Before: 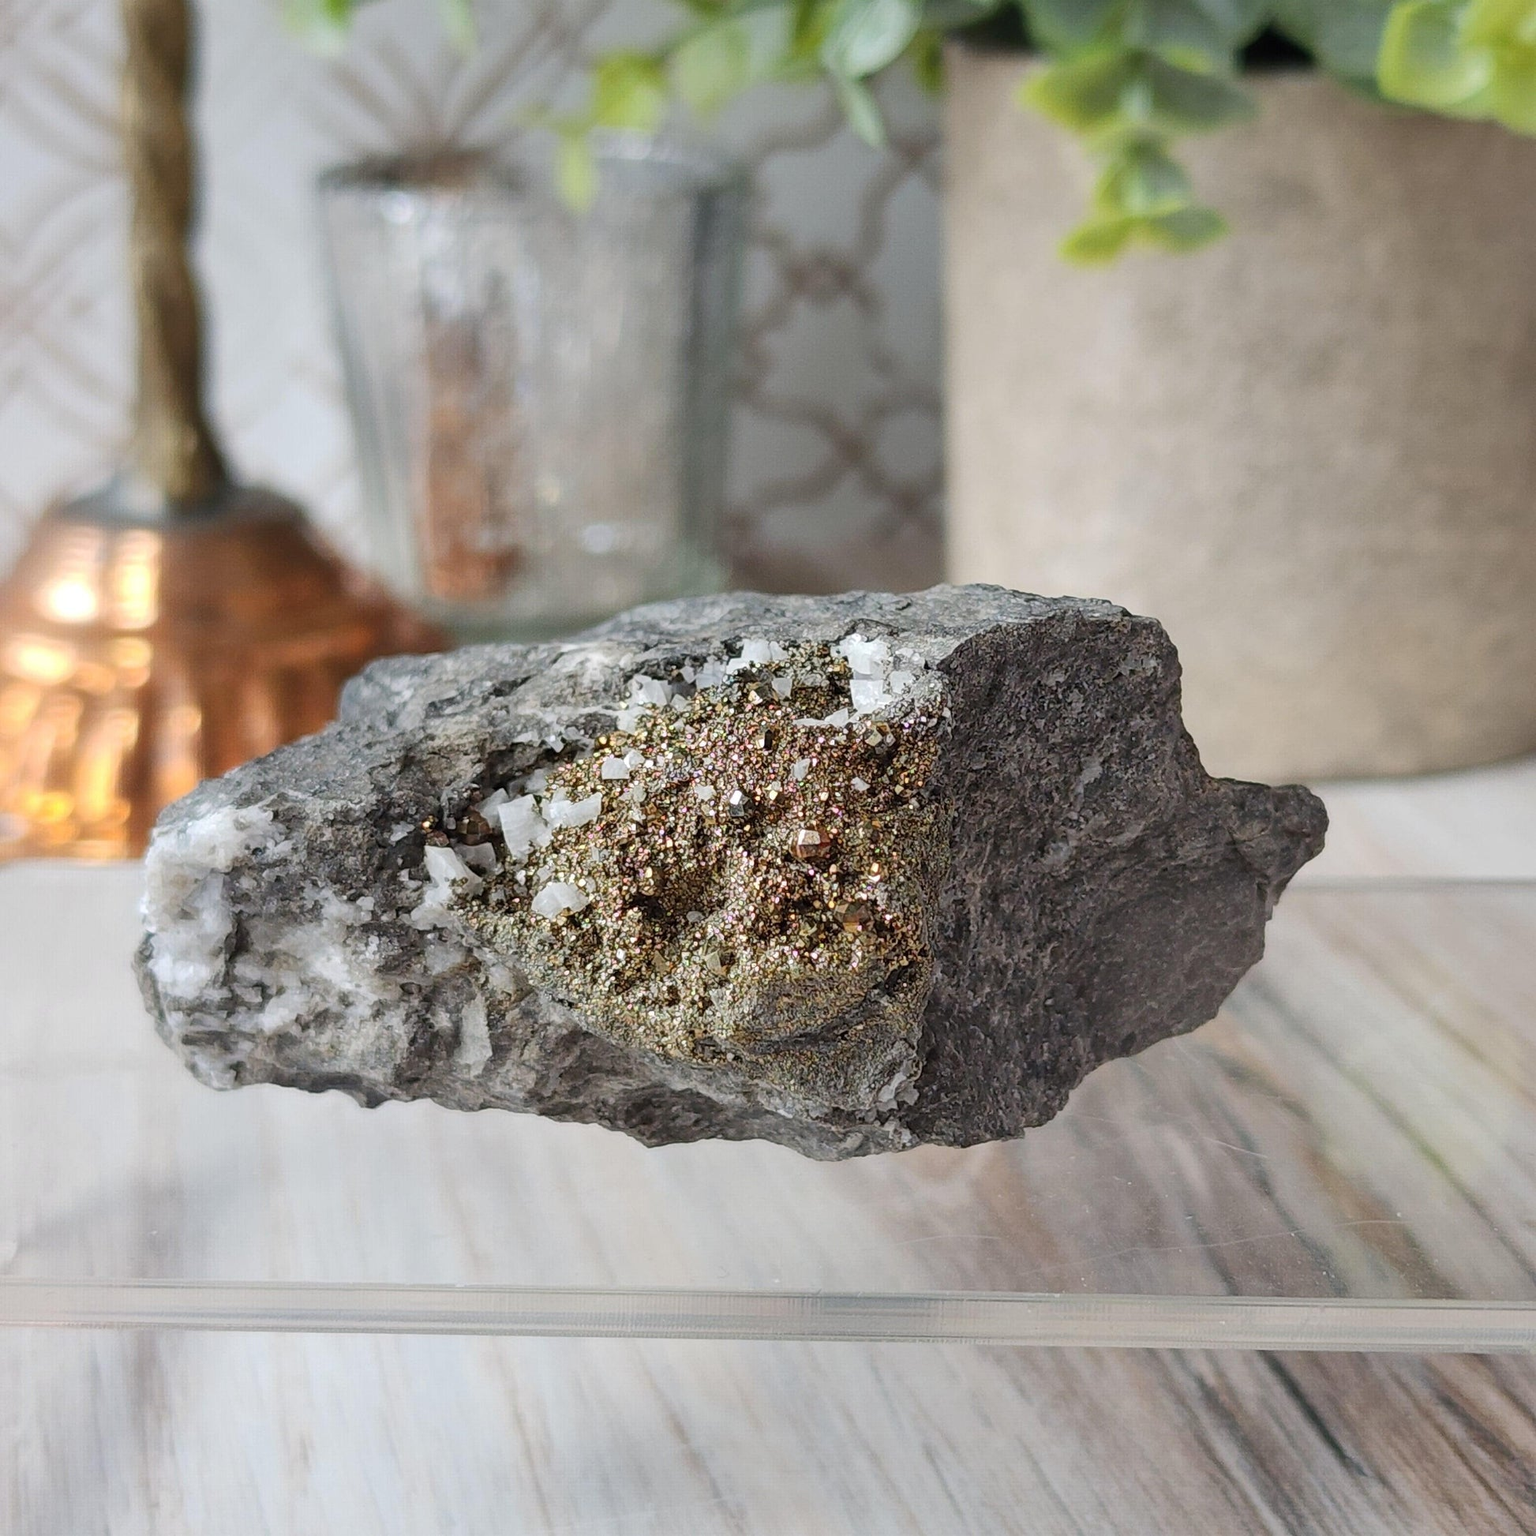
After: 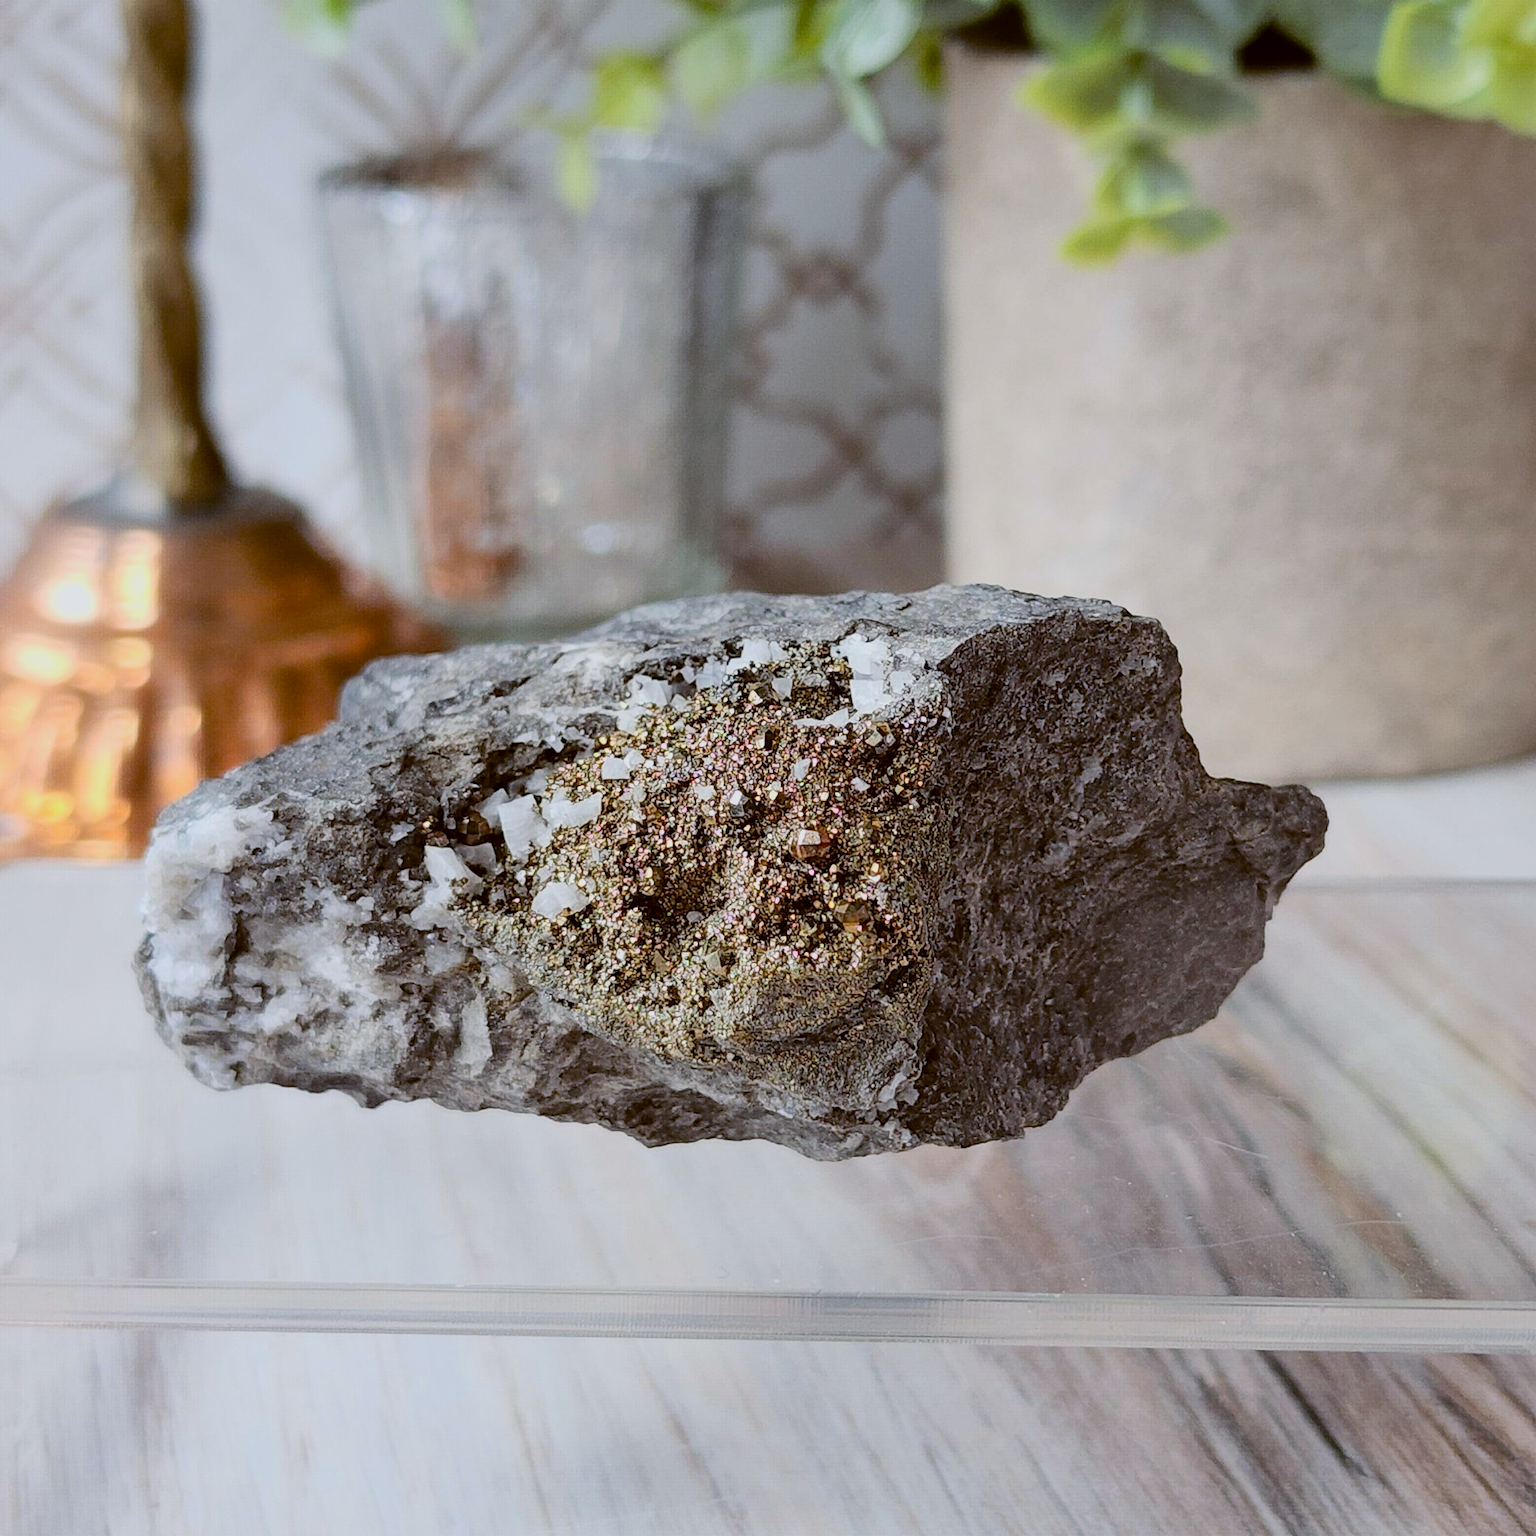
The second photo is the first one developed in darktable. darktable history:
color balance: lift [1, 1.015, 1.004, 0.985], gamma [1, 0.958, 0.971, 1.042], gain [1, 0.956, 0.977, 1.044]
filmic rgb: black relative exposure -11.88 EV, white relative exposure 5.43 EV, threshold 3 EV, hardness 4.49, latitude 50%, contrast 1.14, color science v5 (2021), contrast in shadows safe, contrast in highlights safe, enable highlight reconstruction true
